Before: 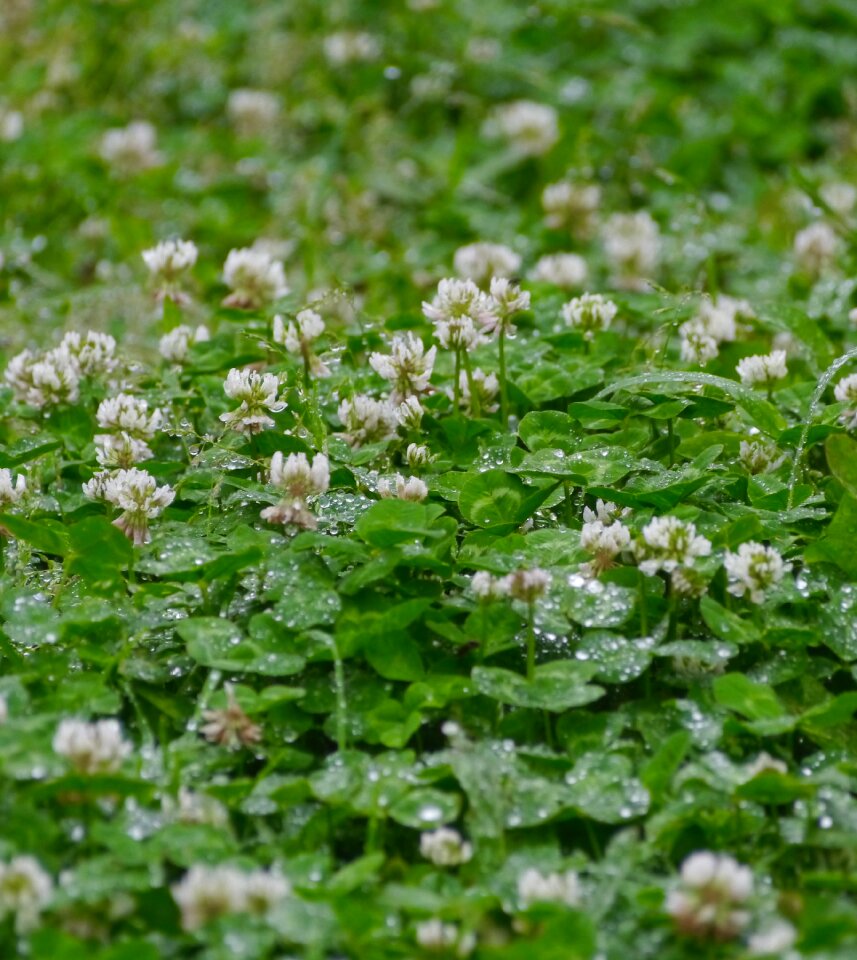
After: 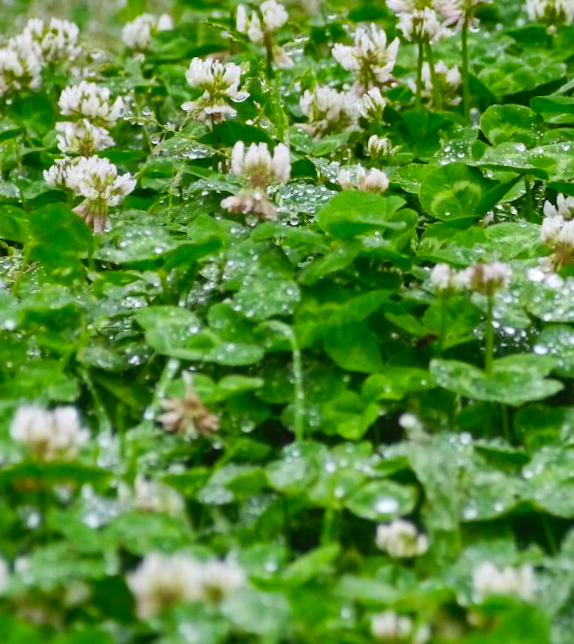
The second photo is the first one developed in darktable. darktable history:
crop and rotate: angle -0.82°, left 3.85%, top 31.828%, right 27.992%
shadows and highlights: shadows 24.5, highlights -78.15, soften with gaussian
contrast brightness saturation: contrast 0.2, brightness 0.16, saturation 0.22
